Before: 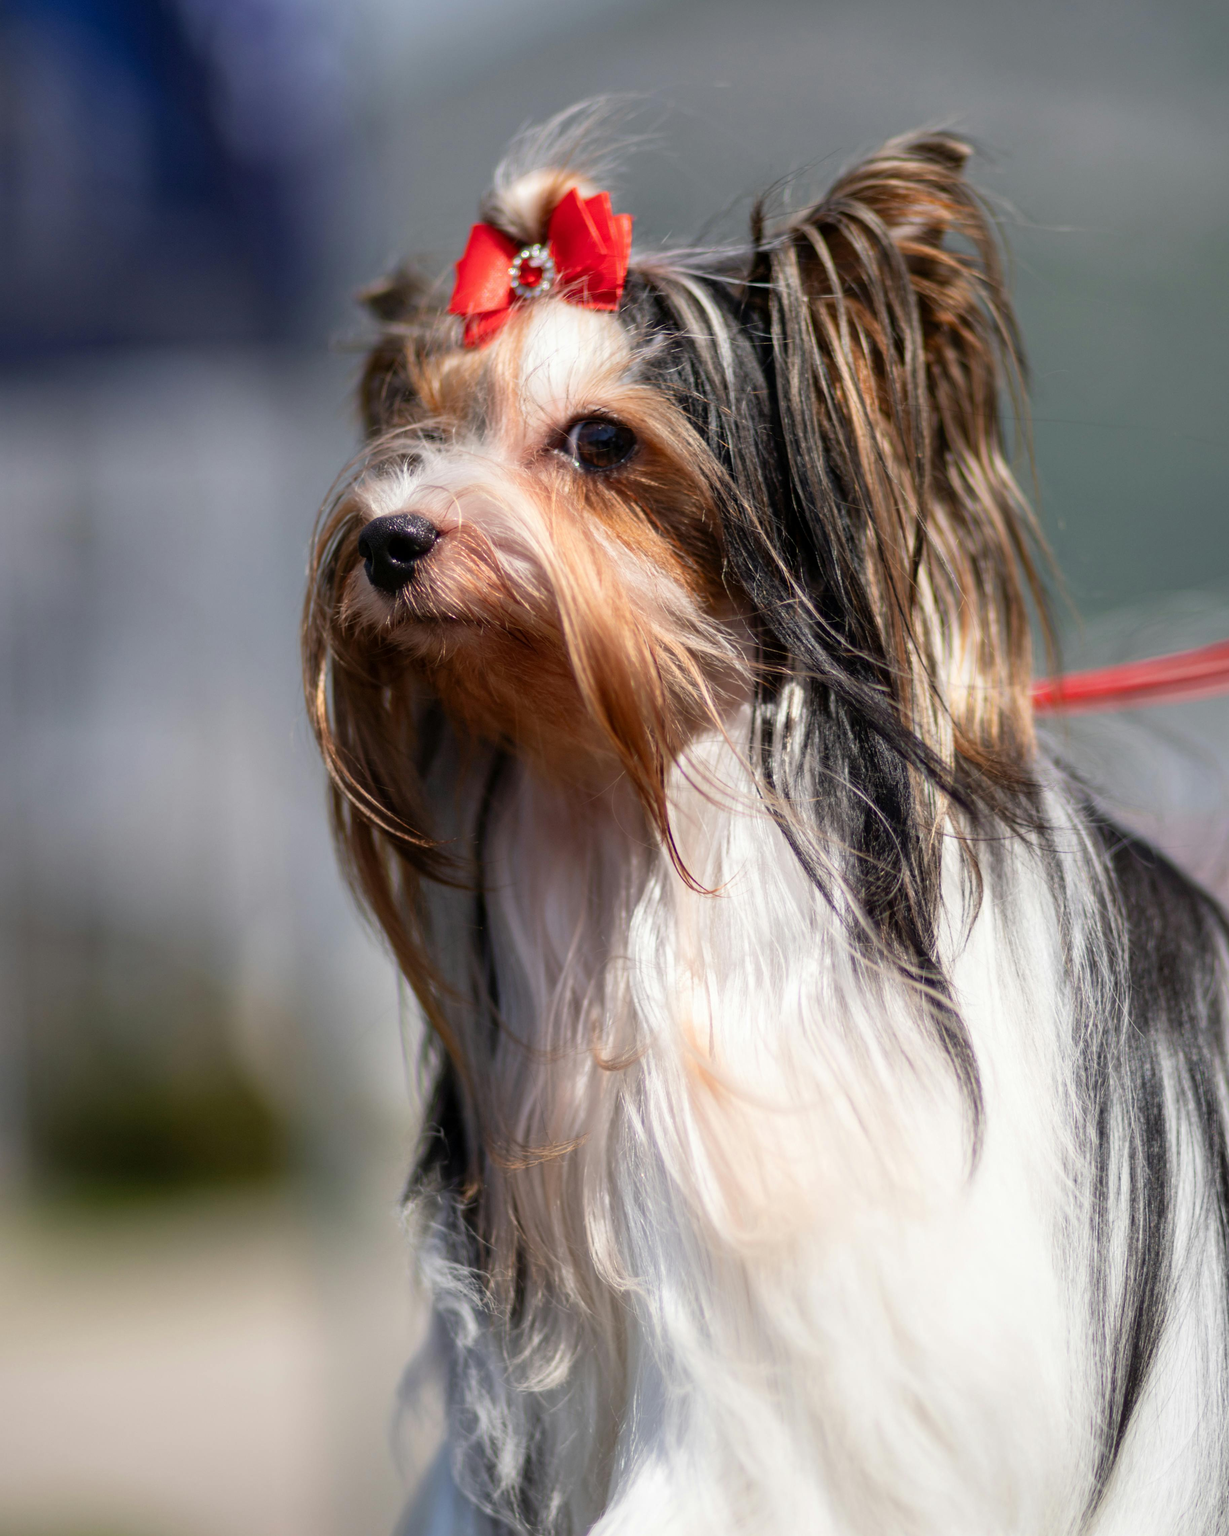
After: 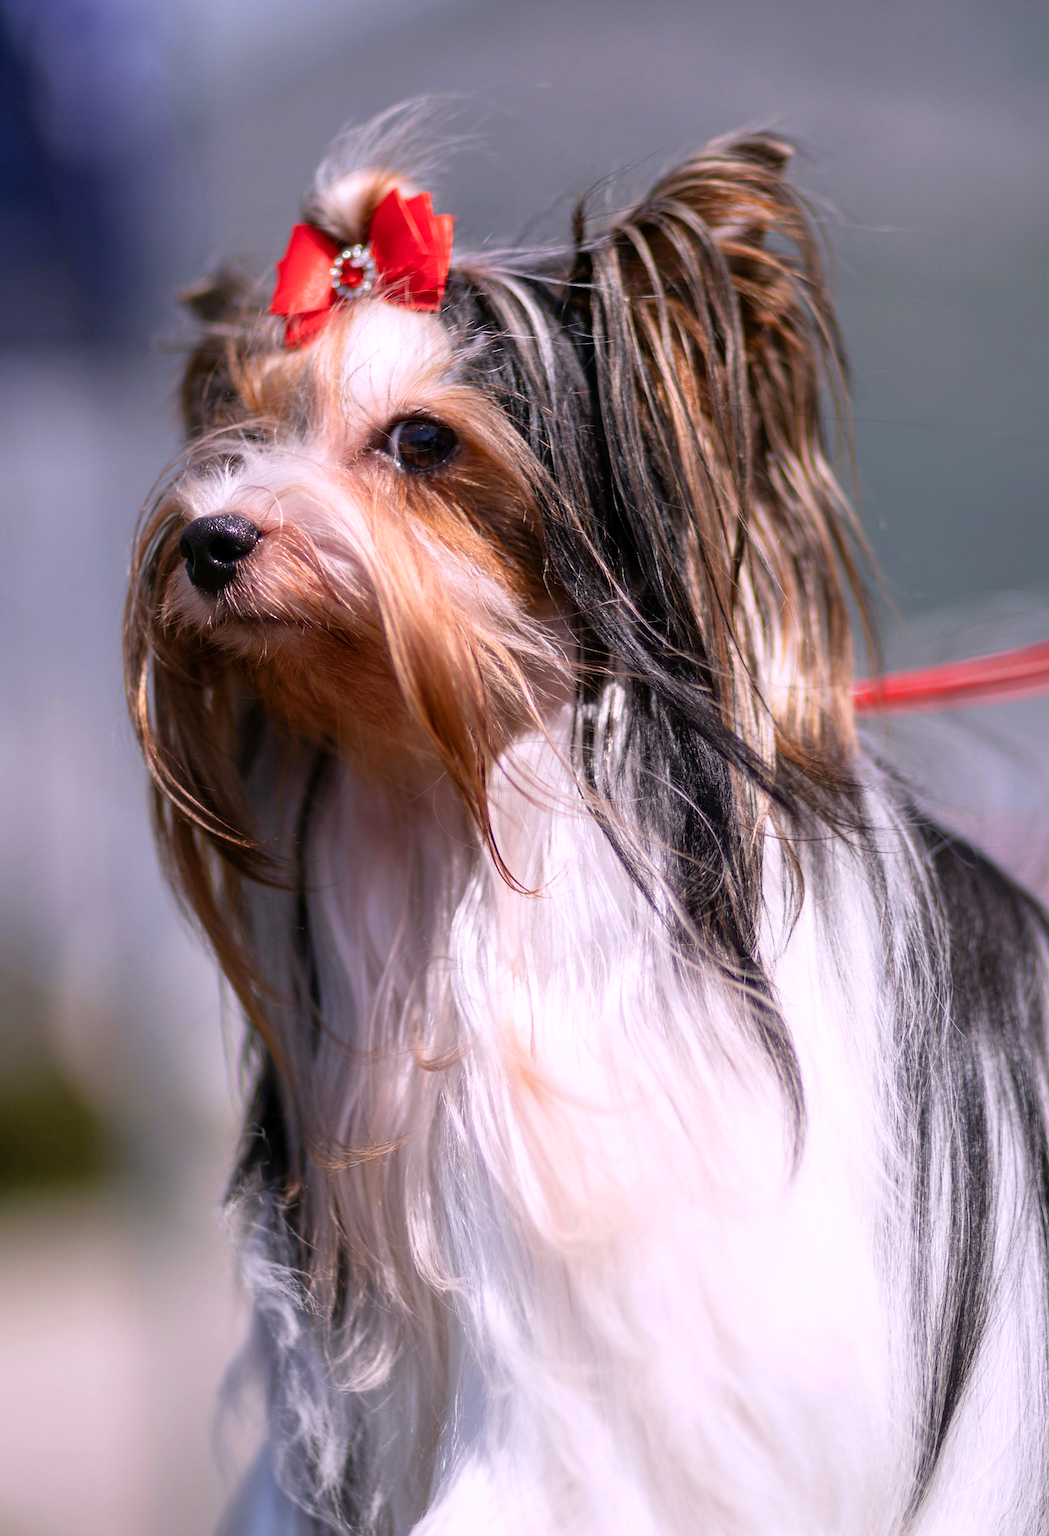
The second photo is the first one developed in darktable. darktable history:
sharpen: on, module defaults
crop and rotate: left 14.584%
white balance: red 1.066, blue 1.119
